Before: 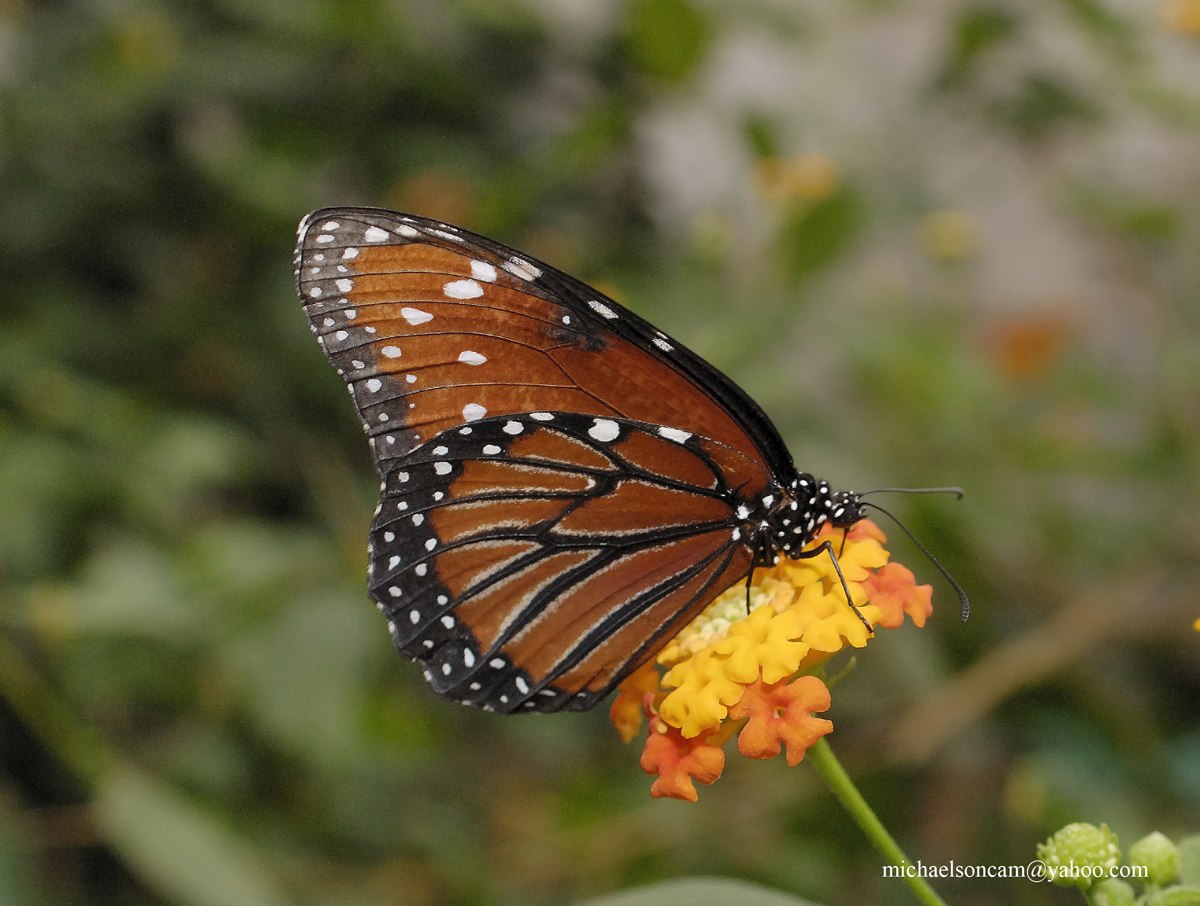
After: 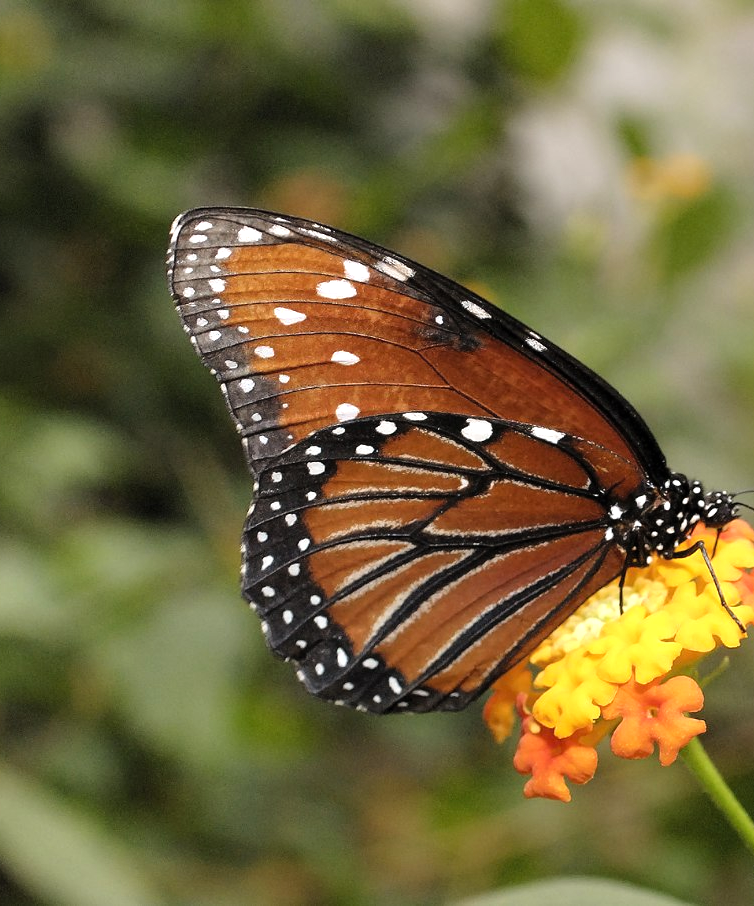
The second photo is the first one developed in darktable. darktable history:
tone equalizer: -8 EV -0.717 EV, -7 EV -0.72 EV, -6 EV -0.578 EV, -5 EV -0.369 EV, -3 EV 0.385 EV, -2 EV 0.6 EV, -1 EV 0.685 EV, +0 EV 0.736 EV
crop: left 10.615%, right 26.495%
